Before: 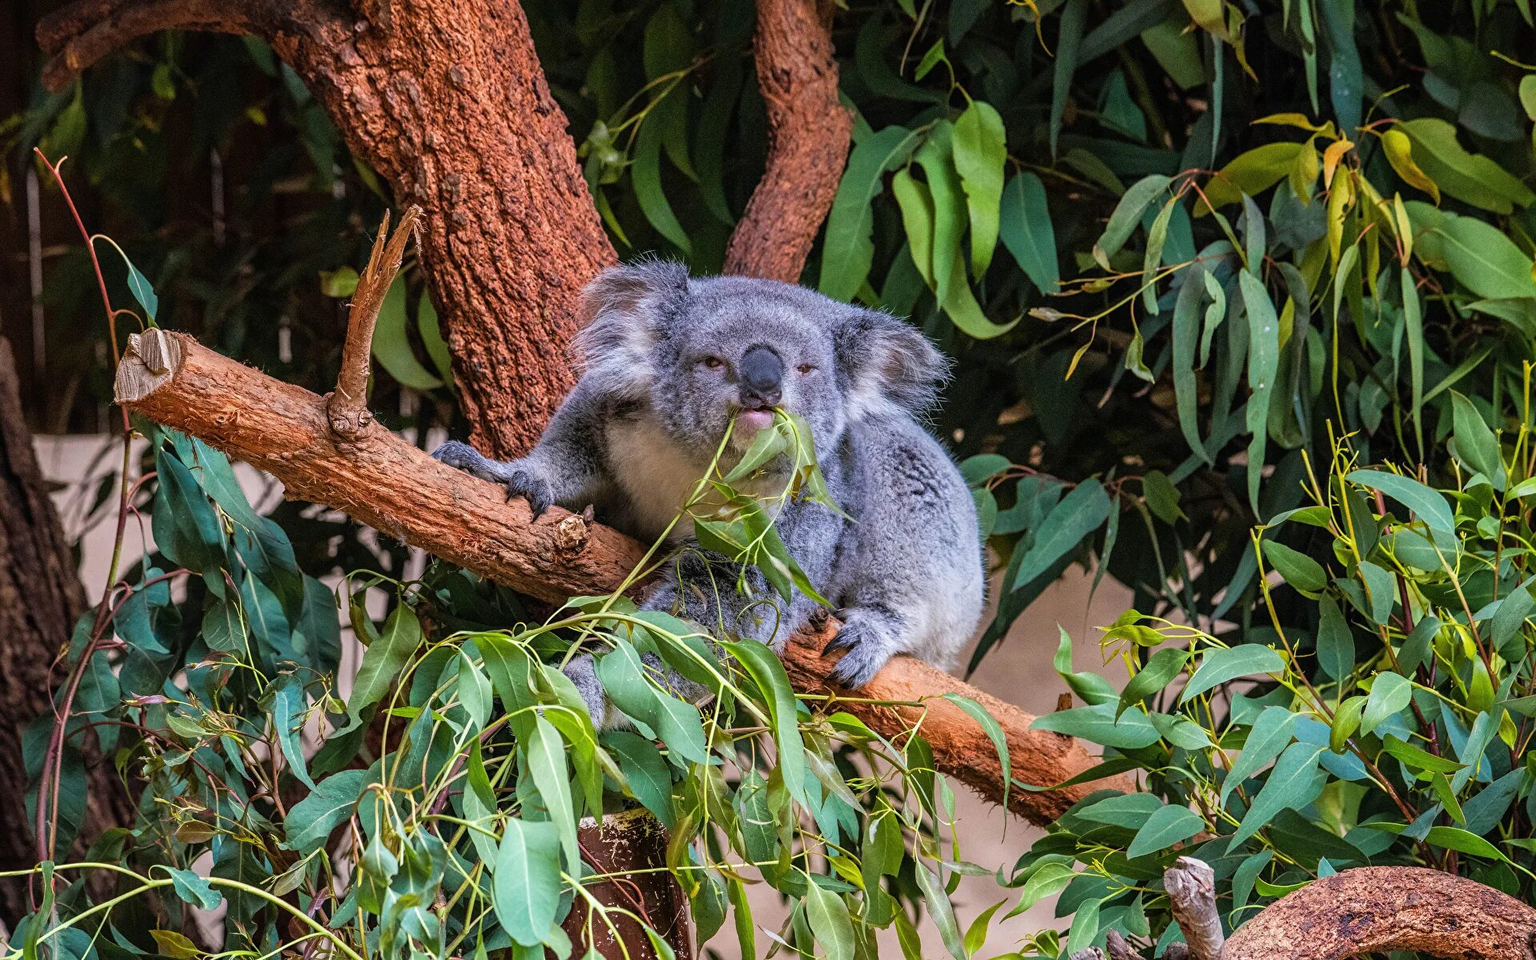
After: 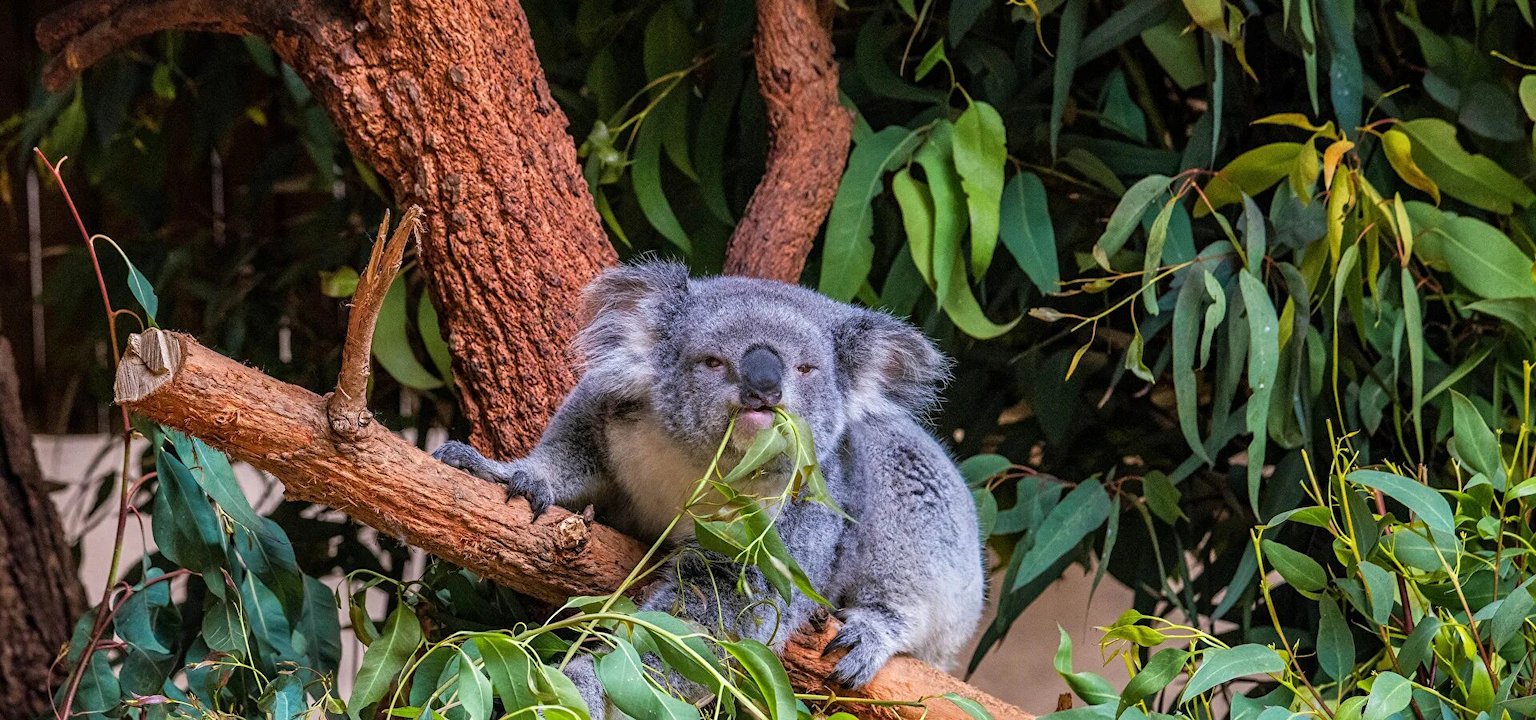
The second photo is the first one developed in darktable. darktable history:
exposure: black level correction 0.001, exposure 0.017 EV, compensate highlight preservation false
crop: bottom 24.988%
levels: mode automatic, levels [0.116, 0.574, 1]
